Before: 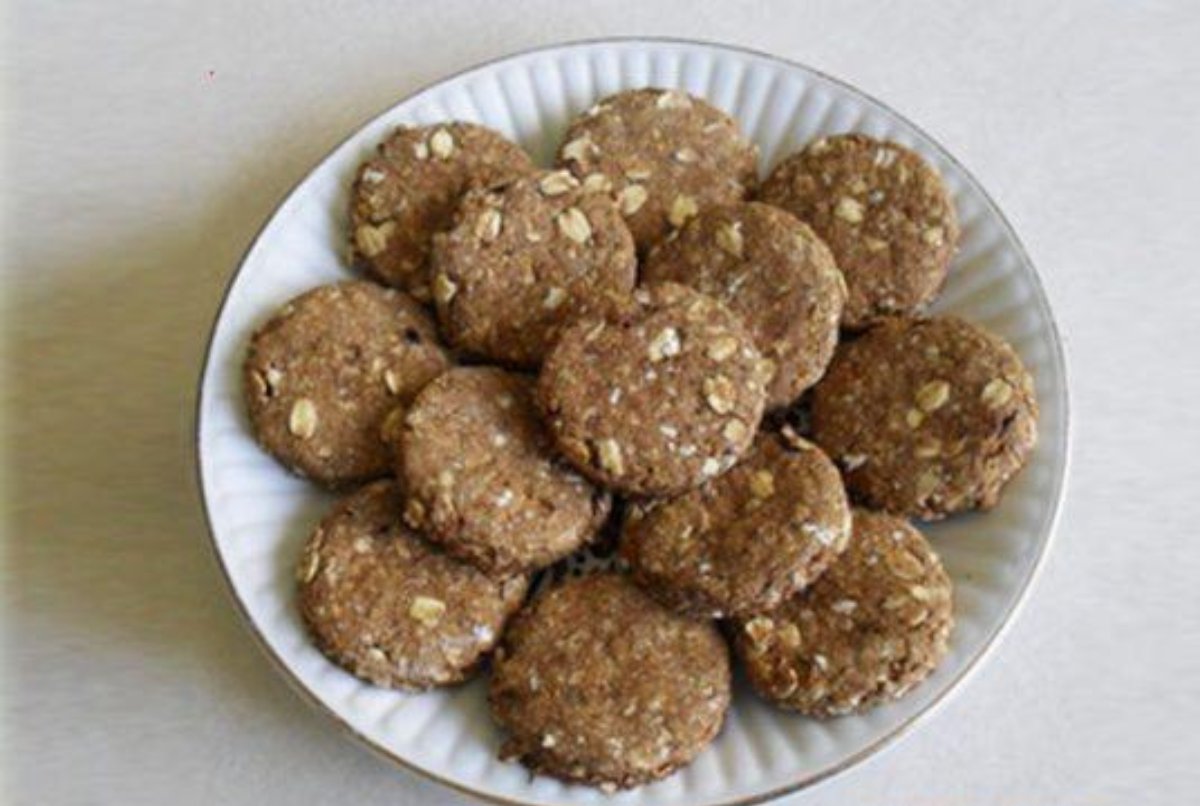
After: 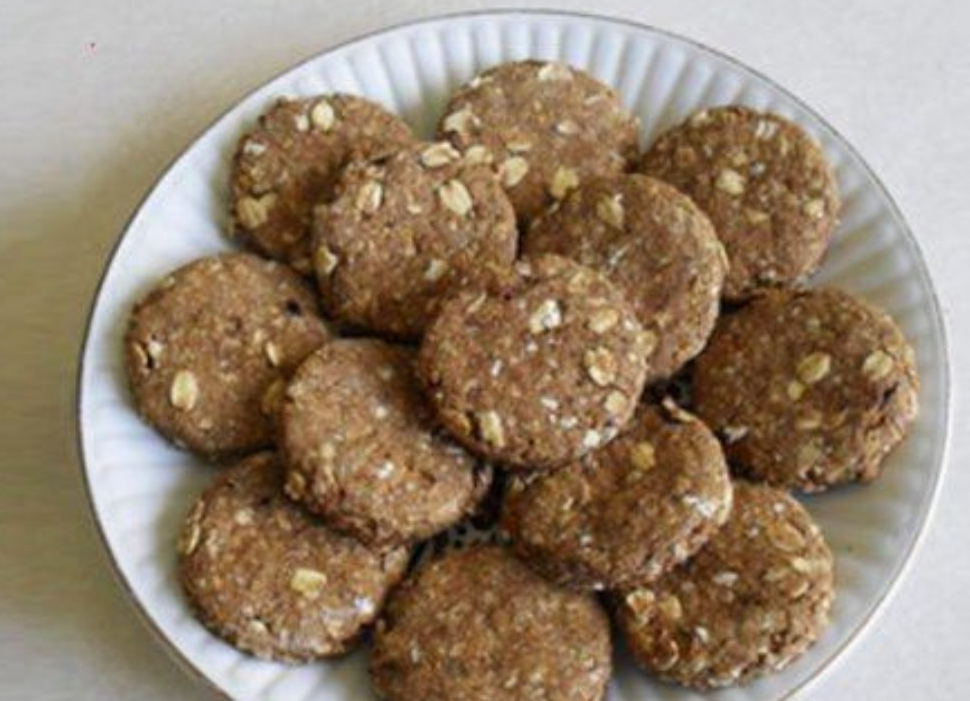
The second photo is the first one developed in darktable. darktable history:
crop: left 9.929%, top 3.475%, right 9.188%, bottom 9.529%
exposure: compensate highlight preservation false
